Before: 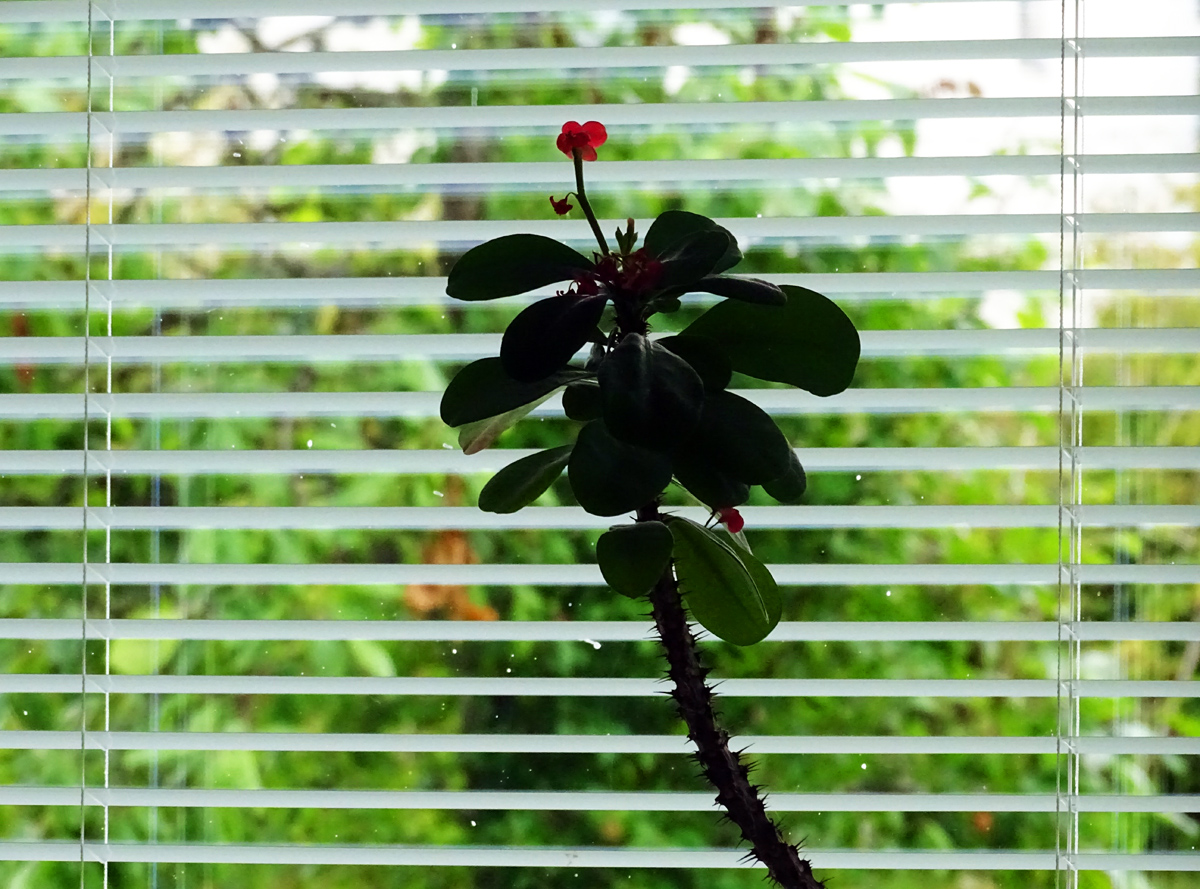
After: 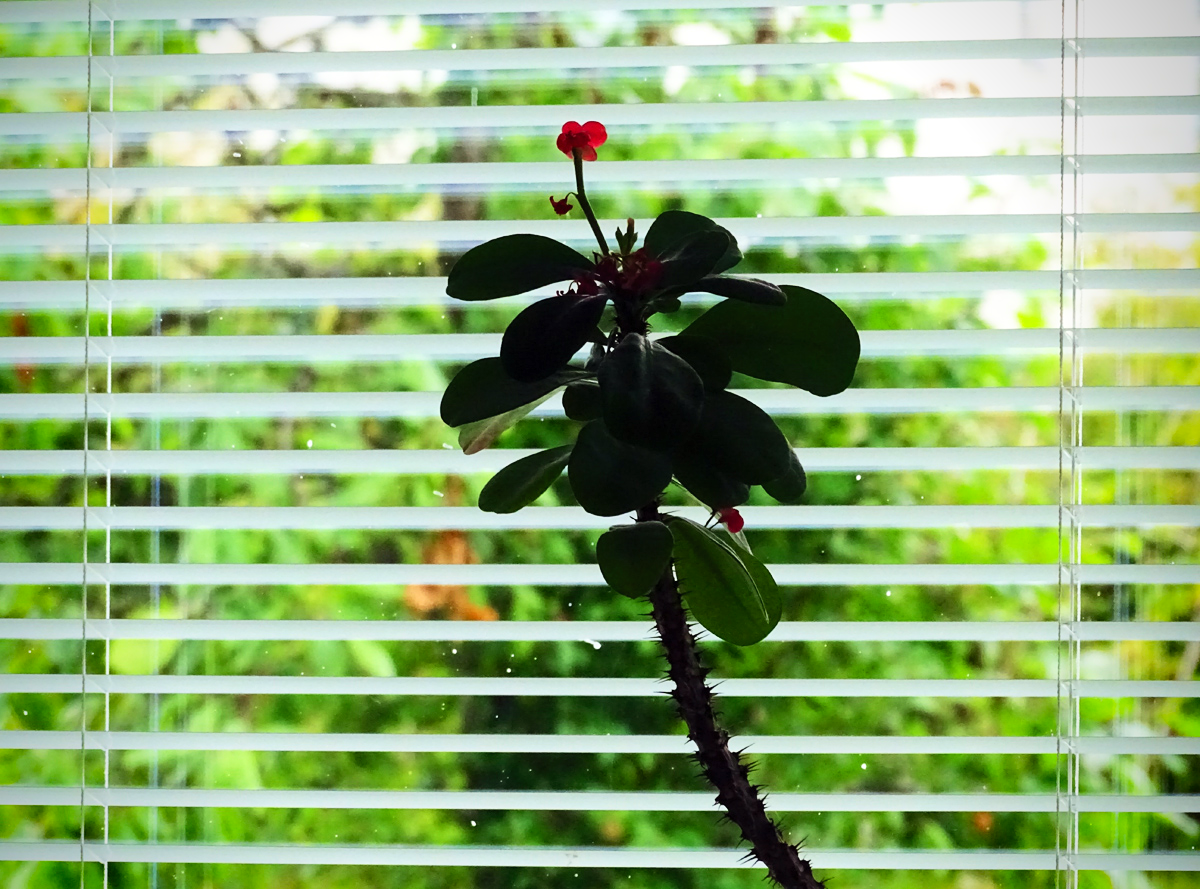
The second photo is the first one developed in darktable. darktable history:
contrast brightness saturation: contrast 0.203, brightness 0.149, saturation 0.149
vignetting: saturation 0.372
